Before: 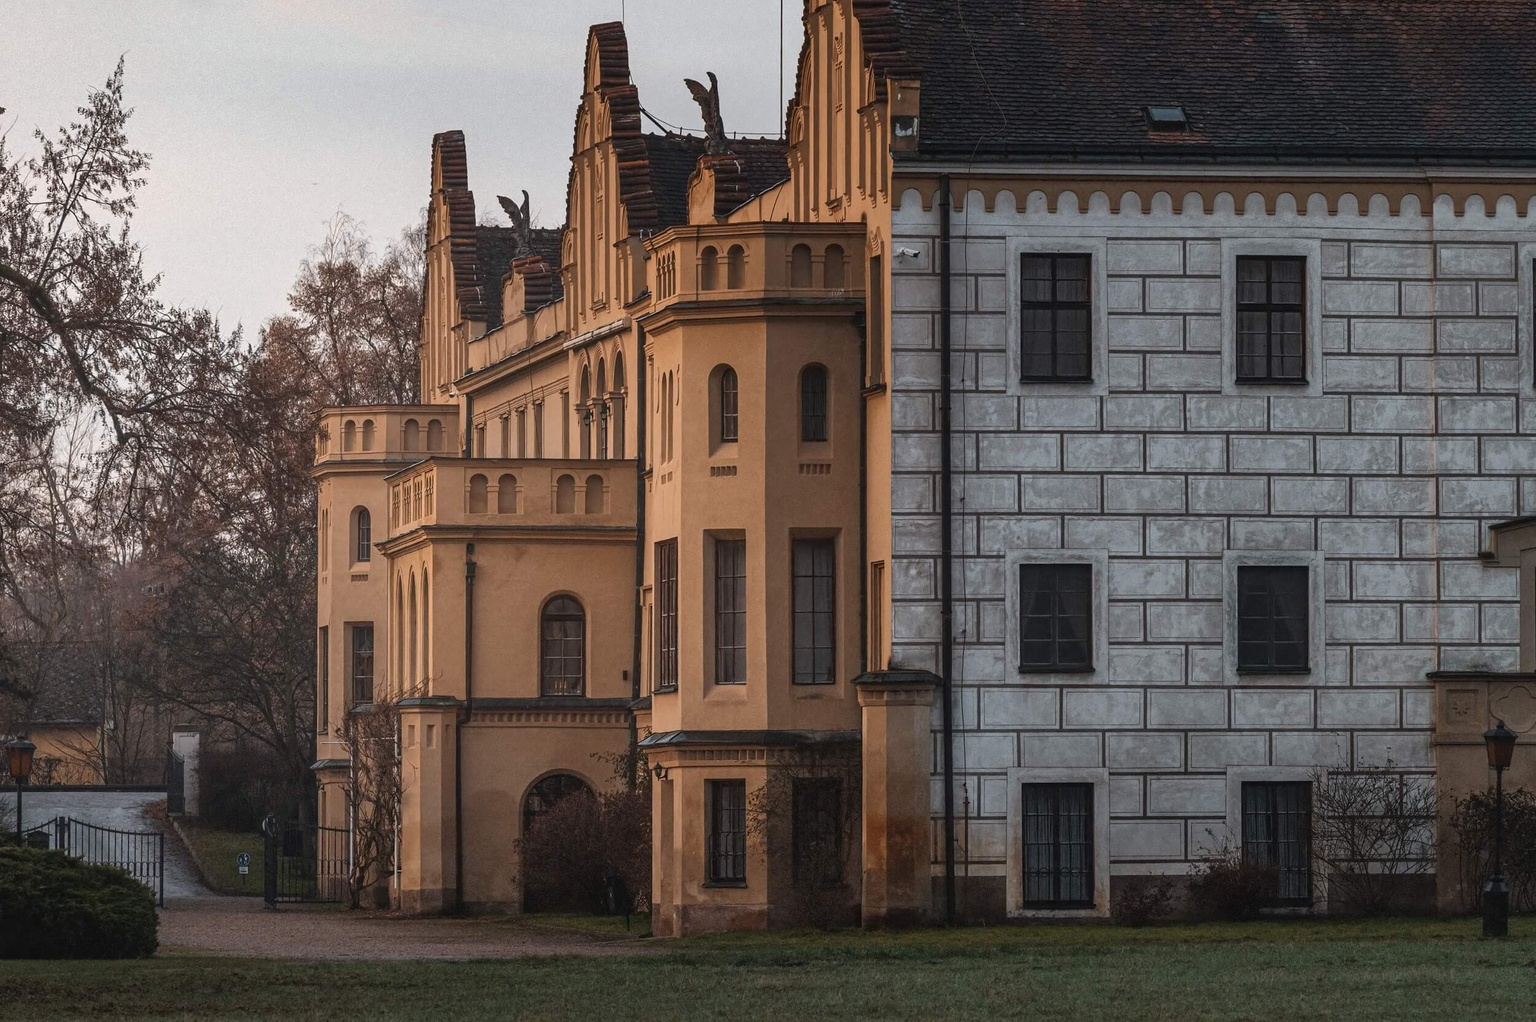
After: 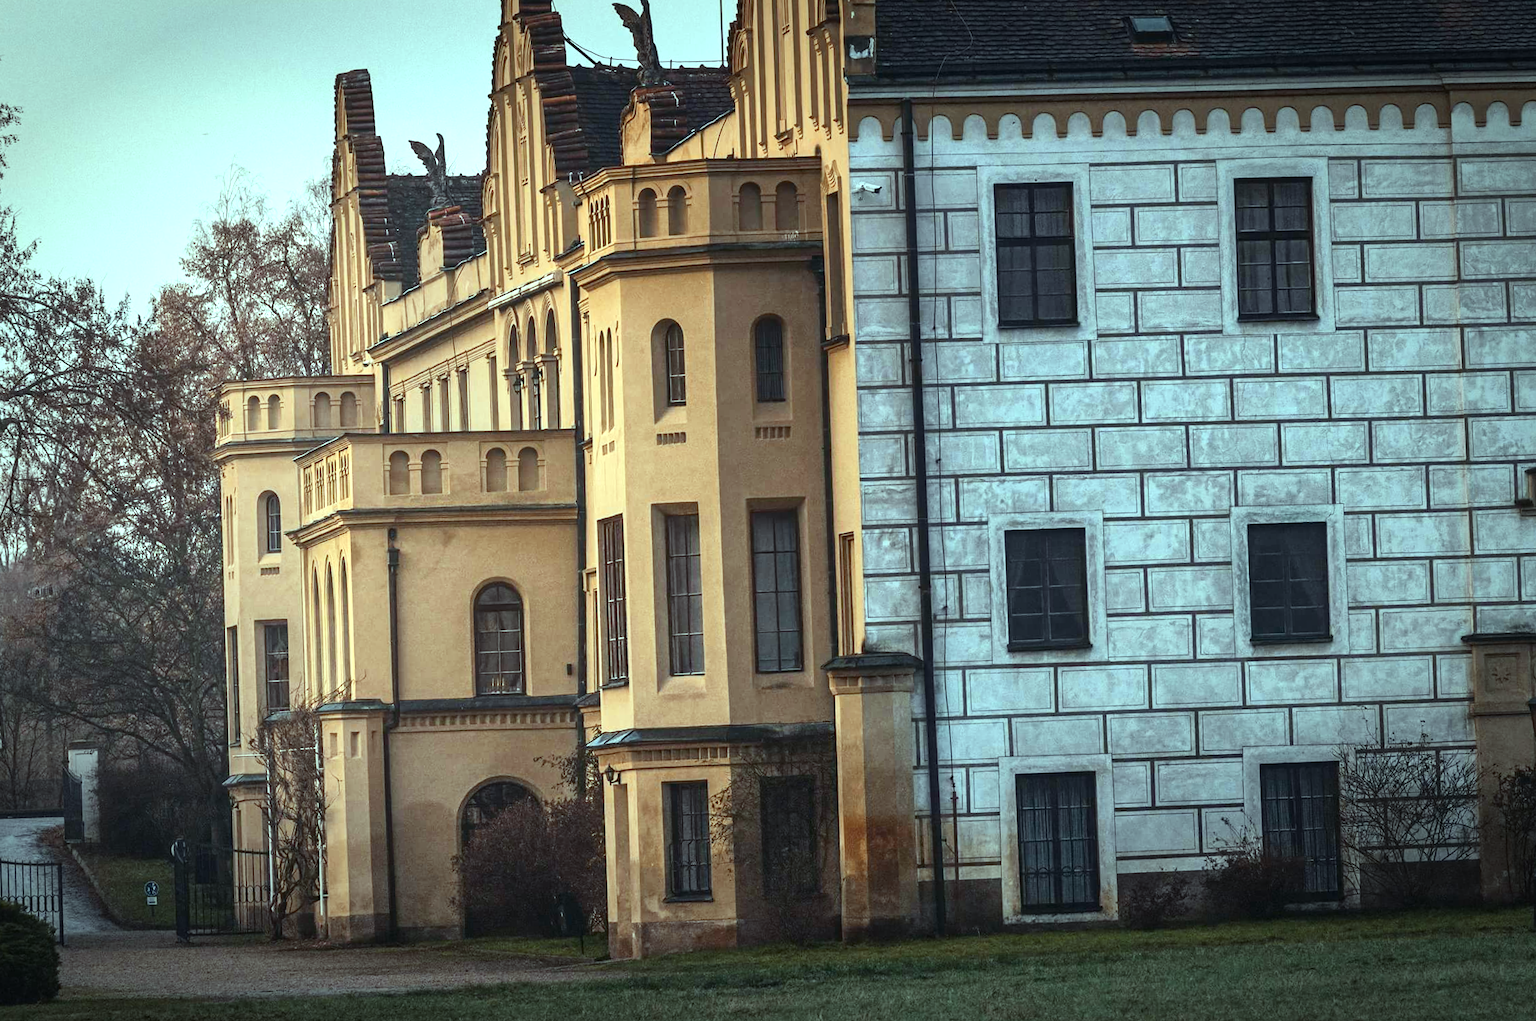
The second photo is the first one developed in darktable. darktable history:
contrast brightness saturation: contrast 0.15, brightness -0.01, saturation 0.1
color balance: mode lift, gamma, gain (sRGB), lift [0.997, 0.979, 1.021, 1.011], gamma [1, 1.084, 0.916, 0.998], gain [1, 0.87, 1.13, 1.101], contrast 4.55%, contrast fulcrum 38.24%, output saturation 104.09%
crop and rotate: angle 1.96°, left 5.673%, top 5.673%
vignetting: fall-off start 70.97%, brightness -0.584, saturation -0.118, width/height ratio 1.333
exposure: exposure 0.999 EV, compensate highlight preservation false
white balance: red 1, blue 1
